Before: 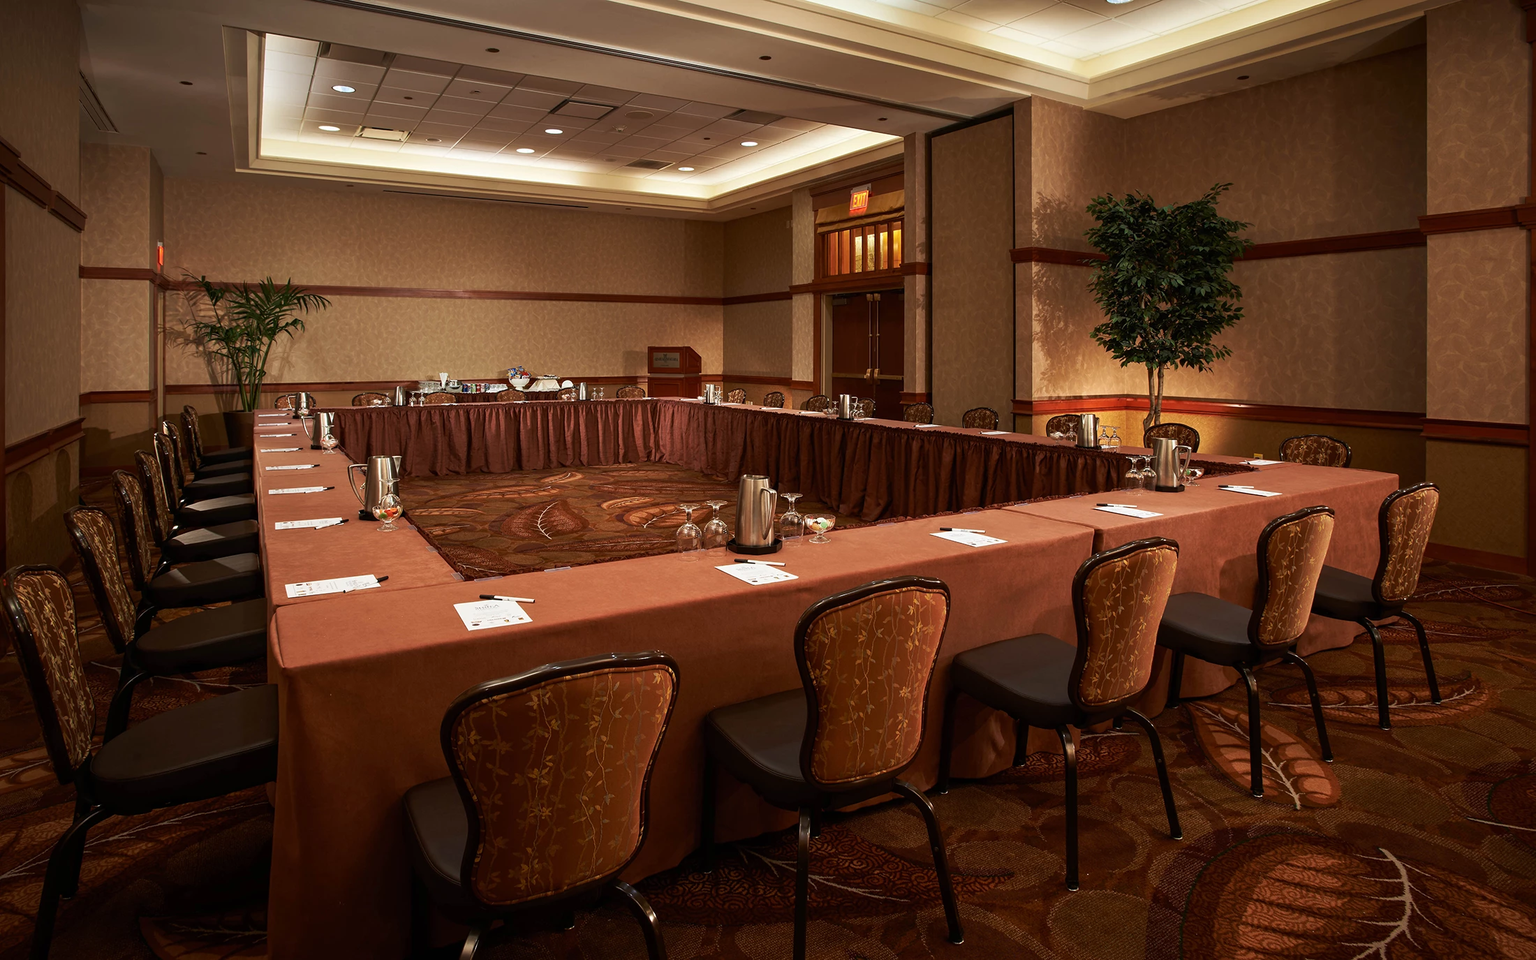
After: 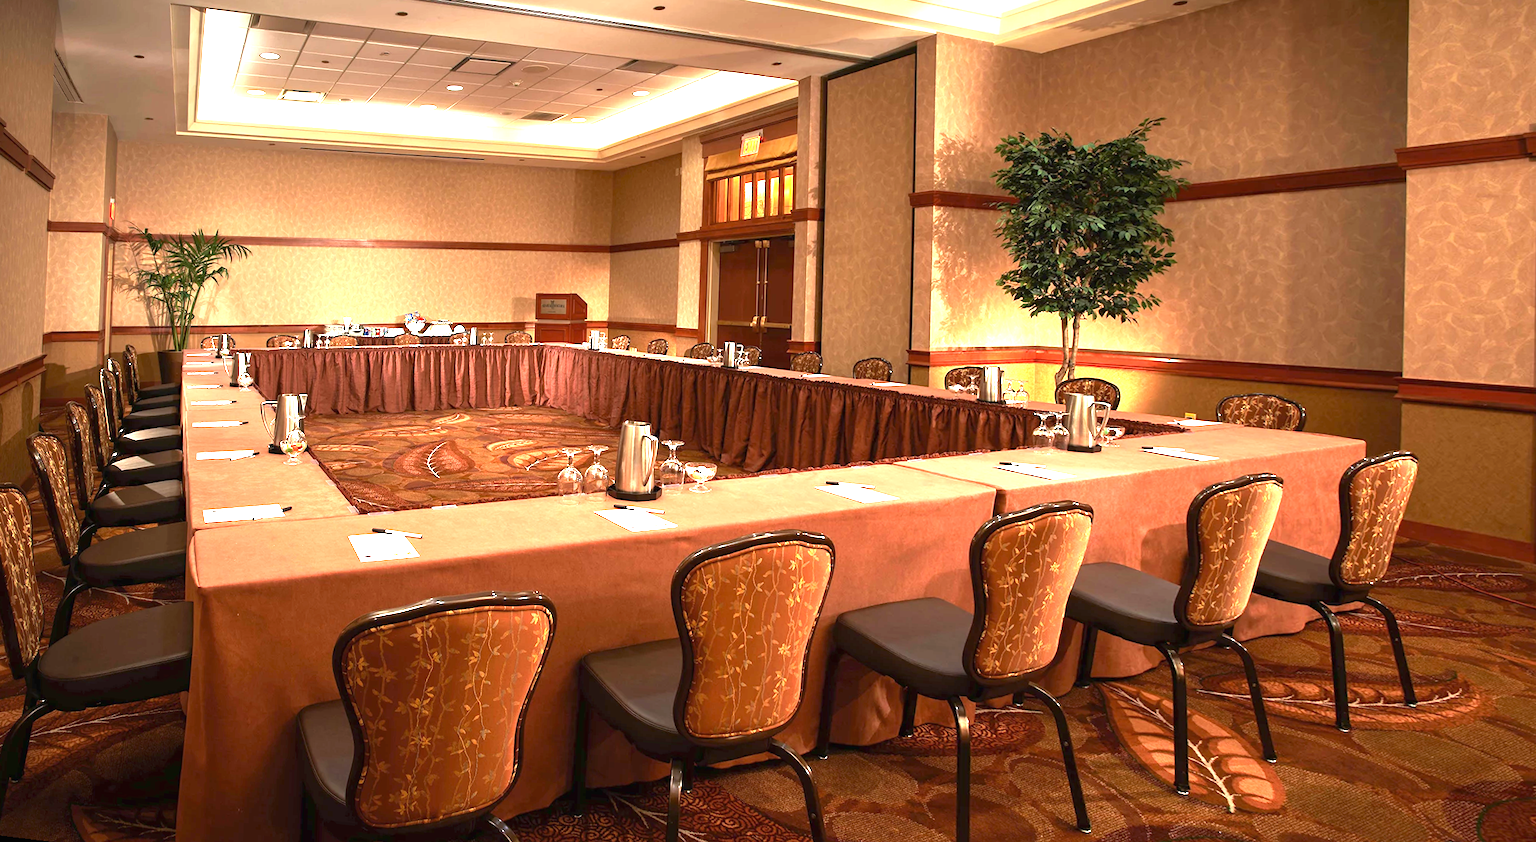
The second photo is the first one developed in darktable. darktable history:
exposure: black level correction 0, exposure 2.138 EV, compensate exposure bias true, compensate highlight preservation false
rotate and perspective: rotation 1.69°, lens shift (vertical) -0.023, lens shift (horizontal) -0.291, crop left 0.025, crop right 0.988, crop top 0.092, crop bottom 0.842
